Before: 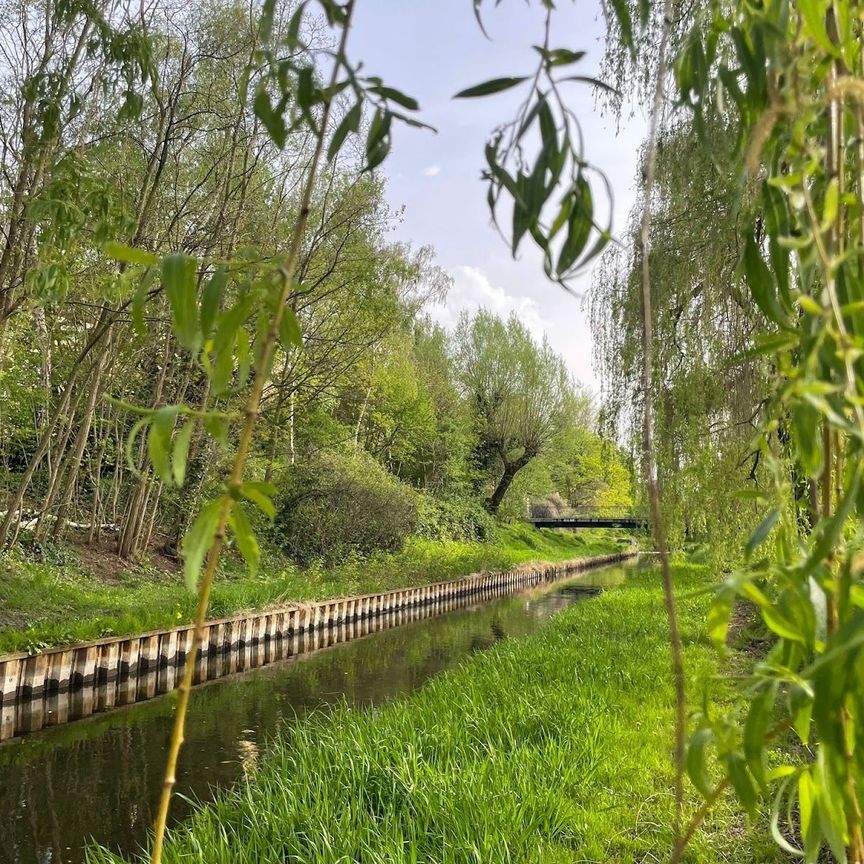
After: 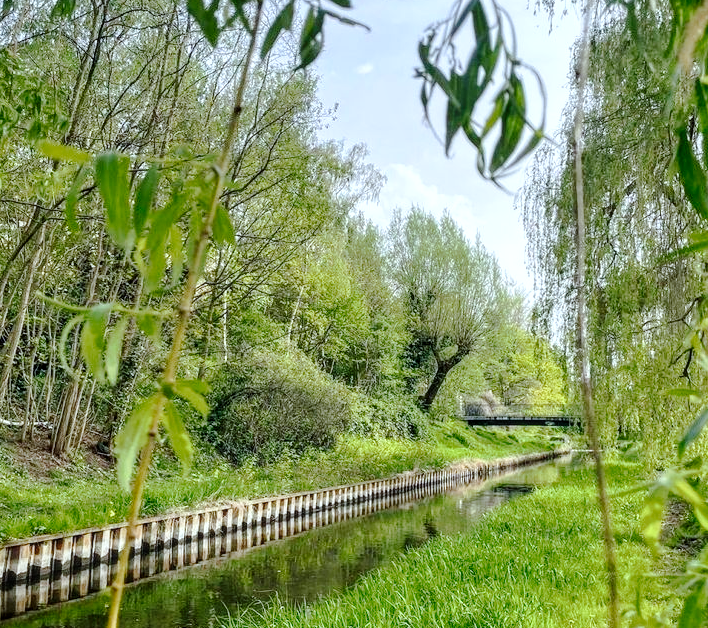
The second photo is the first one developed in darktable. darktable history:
tone curve: curves: ch0 [(0, 0) (0.003, 0.002) (0.011, 0.008) (0.025, 0.016) (0.044, 0.026) (0.069, 0.04) (0.1, 0.061) (0.136, 0.104) (0.177, 0.15) (0.224, 0.22) (0.277, 0.307) (0.335, 0.399) (0.399, 0.492) (0.468, 0.575) (0.543, 0.638) (0.623, 0.701) (0.709, 0.778) (0.801, 0.85) (0.898, 0.934) (1, 1)], preserve colors none
local contrast: on, module defaults
crop: left 7.856%, top 11.836%, right 10.12%, bottom 15.387%
color calibration: illuminant F (fluorescent), F source F9 (Cool White Deluxe 4150 K) – high CRI, x 0.374, y 0.373, temperature 4158.34 K
